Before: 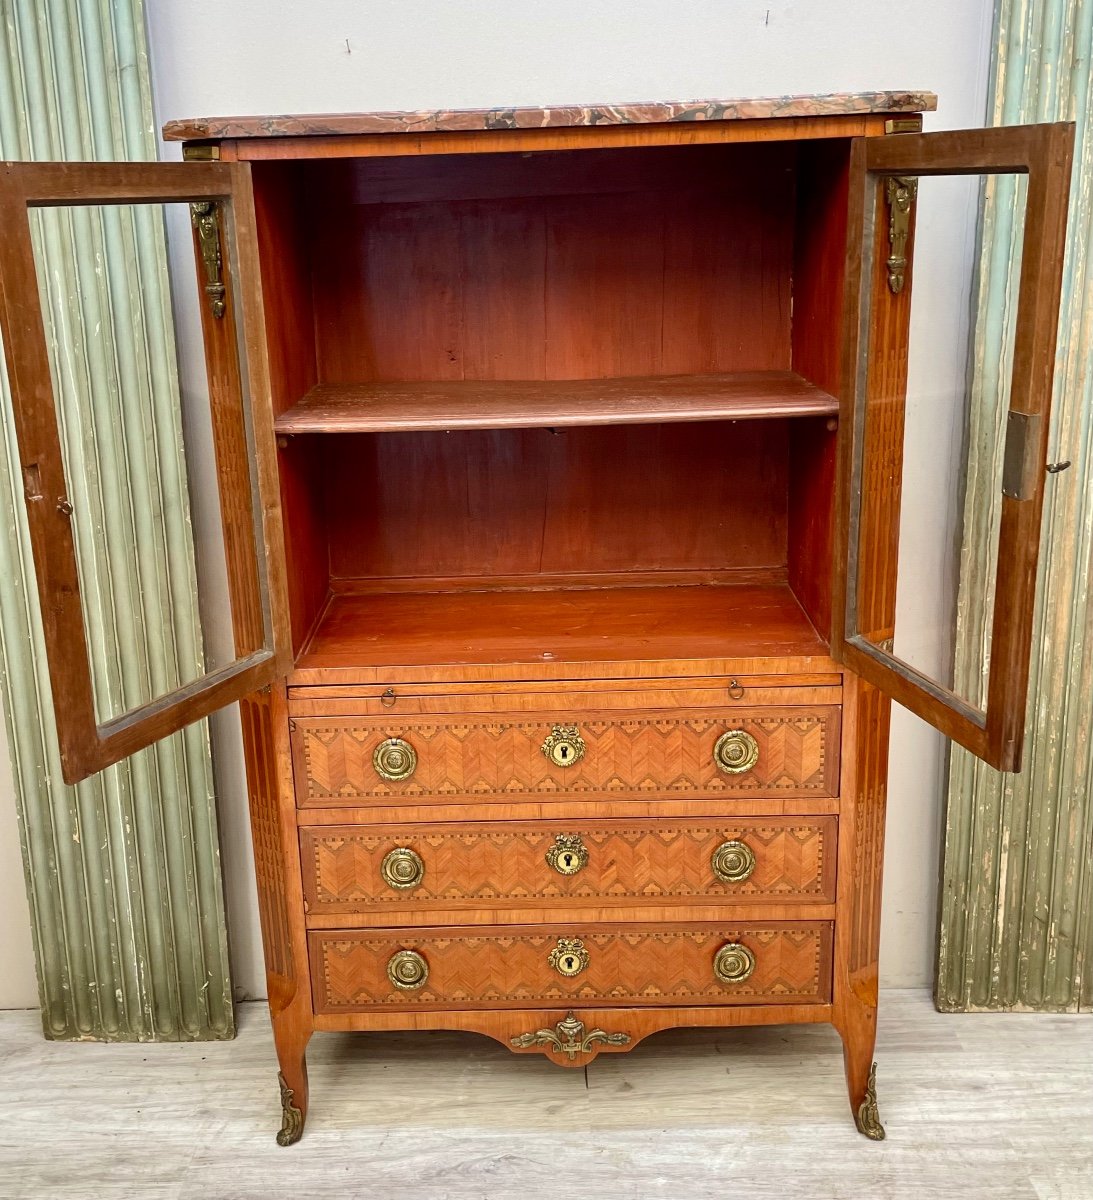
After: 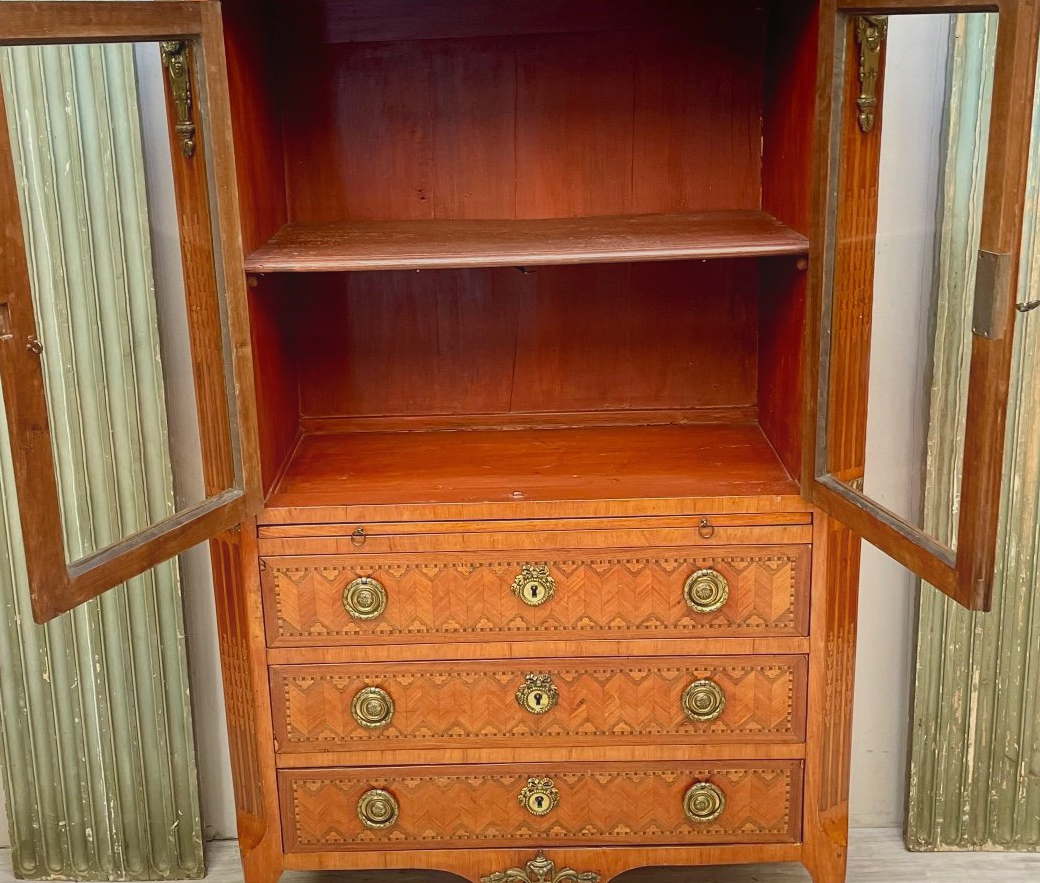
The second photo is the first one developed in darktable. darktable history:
crop and rotate: left 2.787%, top 13.483%, right 2.043%, bottom 12.857%
contrast equalizer: octaves 7, y [[0.439, 0.44, 0.442, 0.457, 0.493, 0.498], [0.5 ×6], [0.5 ×6], [0 ×6], [0 ×6]]
